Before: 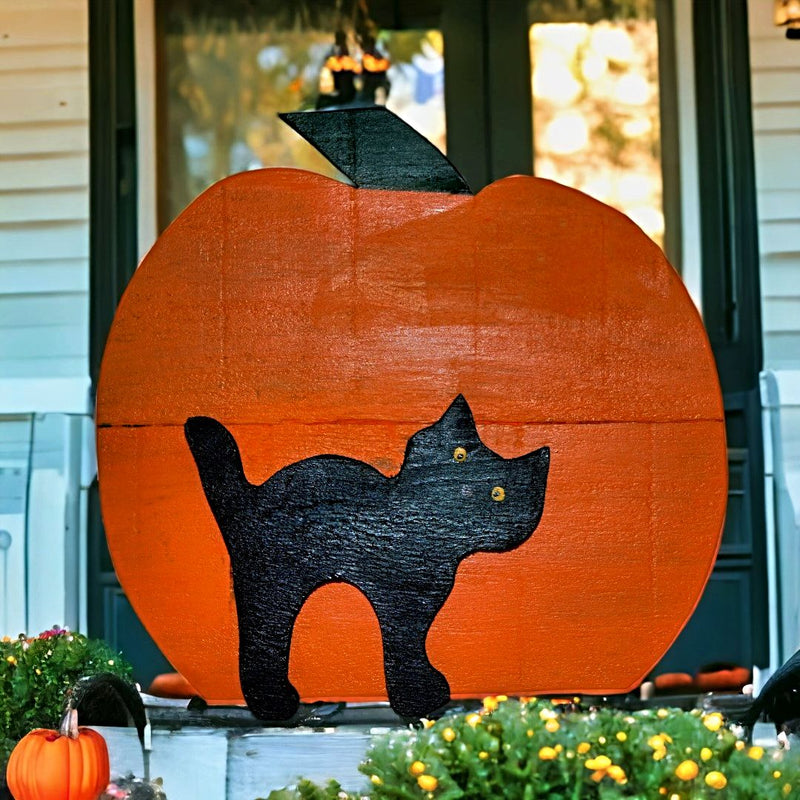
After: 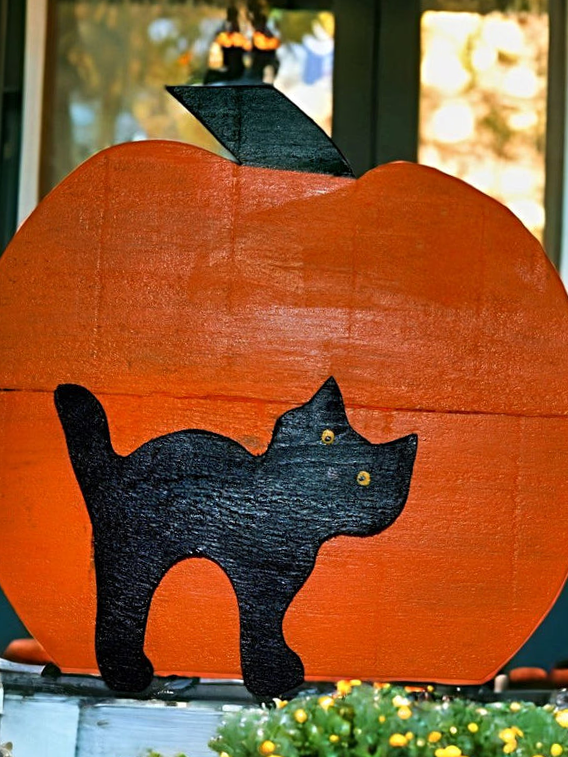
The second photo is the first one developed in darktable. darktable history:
crop and rotate: angle -3.27°, left 14.277%, top 0.028%, right 10.766%, bottom 0.028%
